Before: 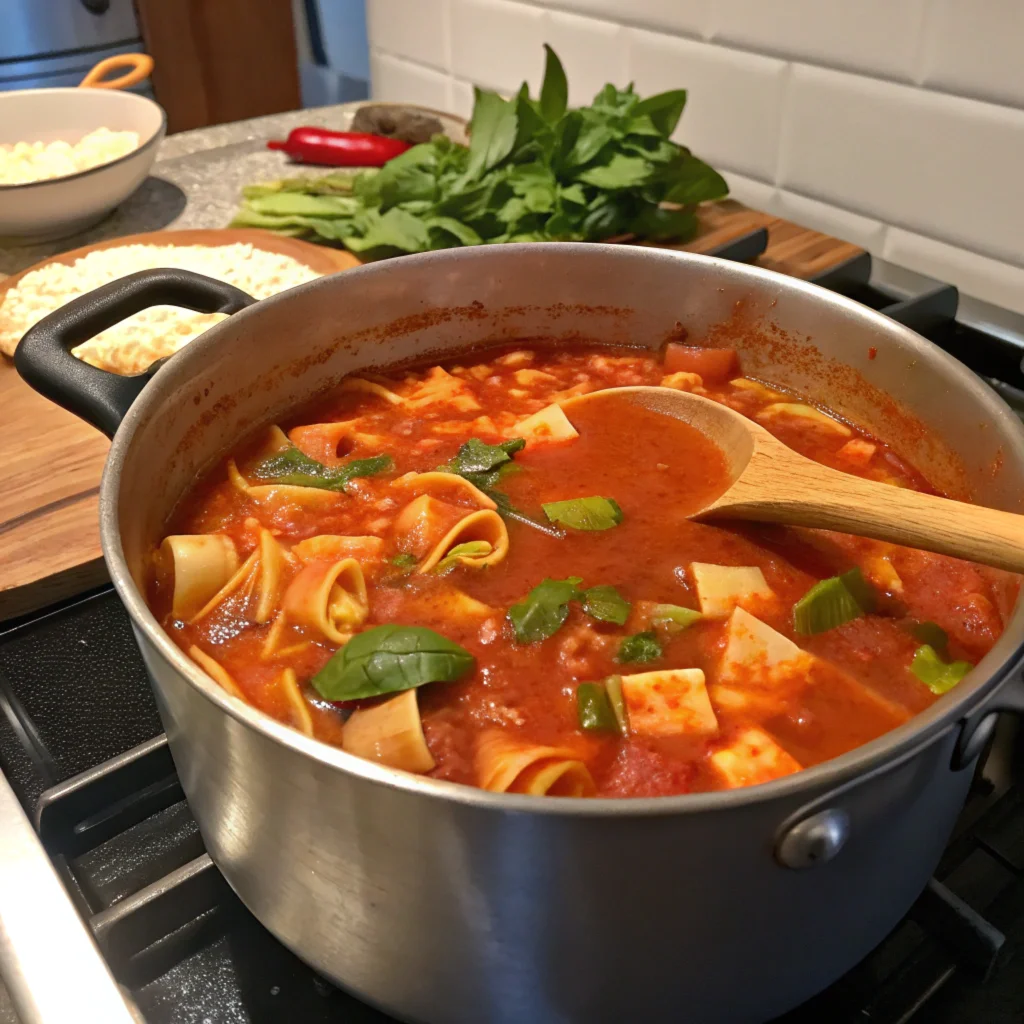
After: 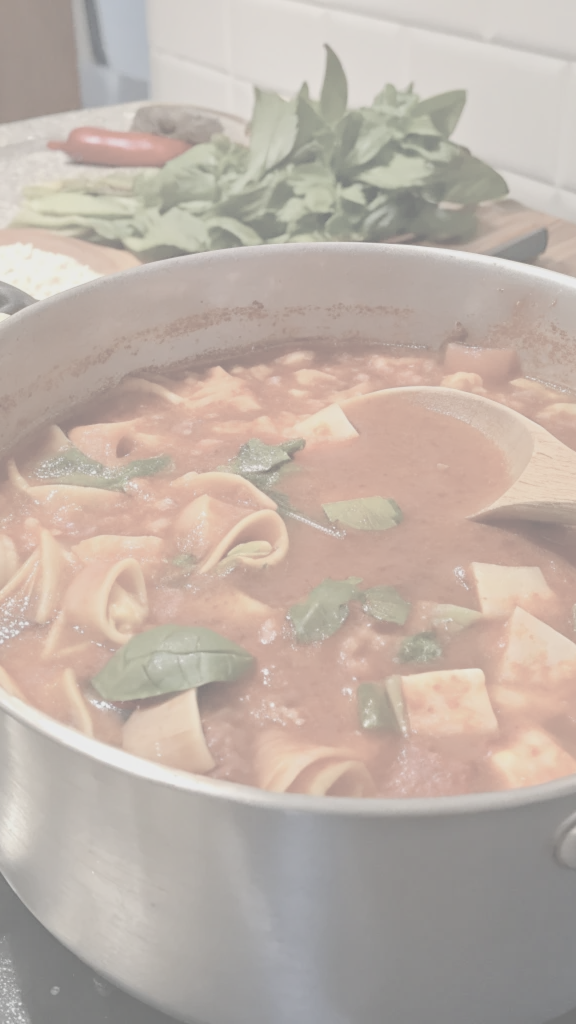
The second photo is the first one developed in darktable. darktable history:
contrast brightness saturation: contrast -0.32, brightness 0.75, saturation -0.78
crop: left 21.496%, right 22.254%
